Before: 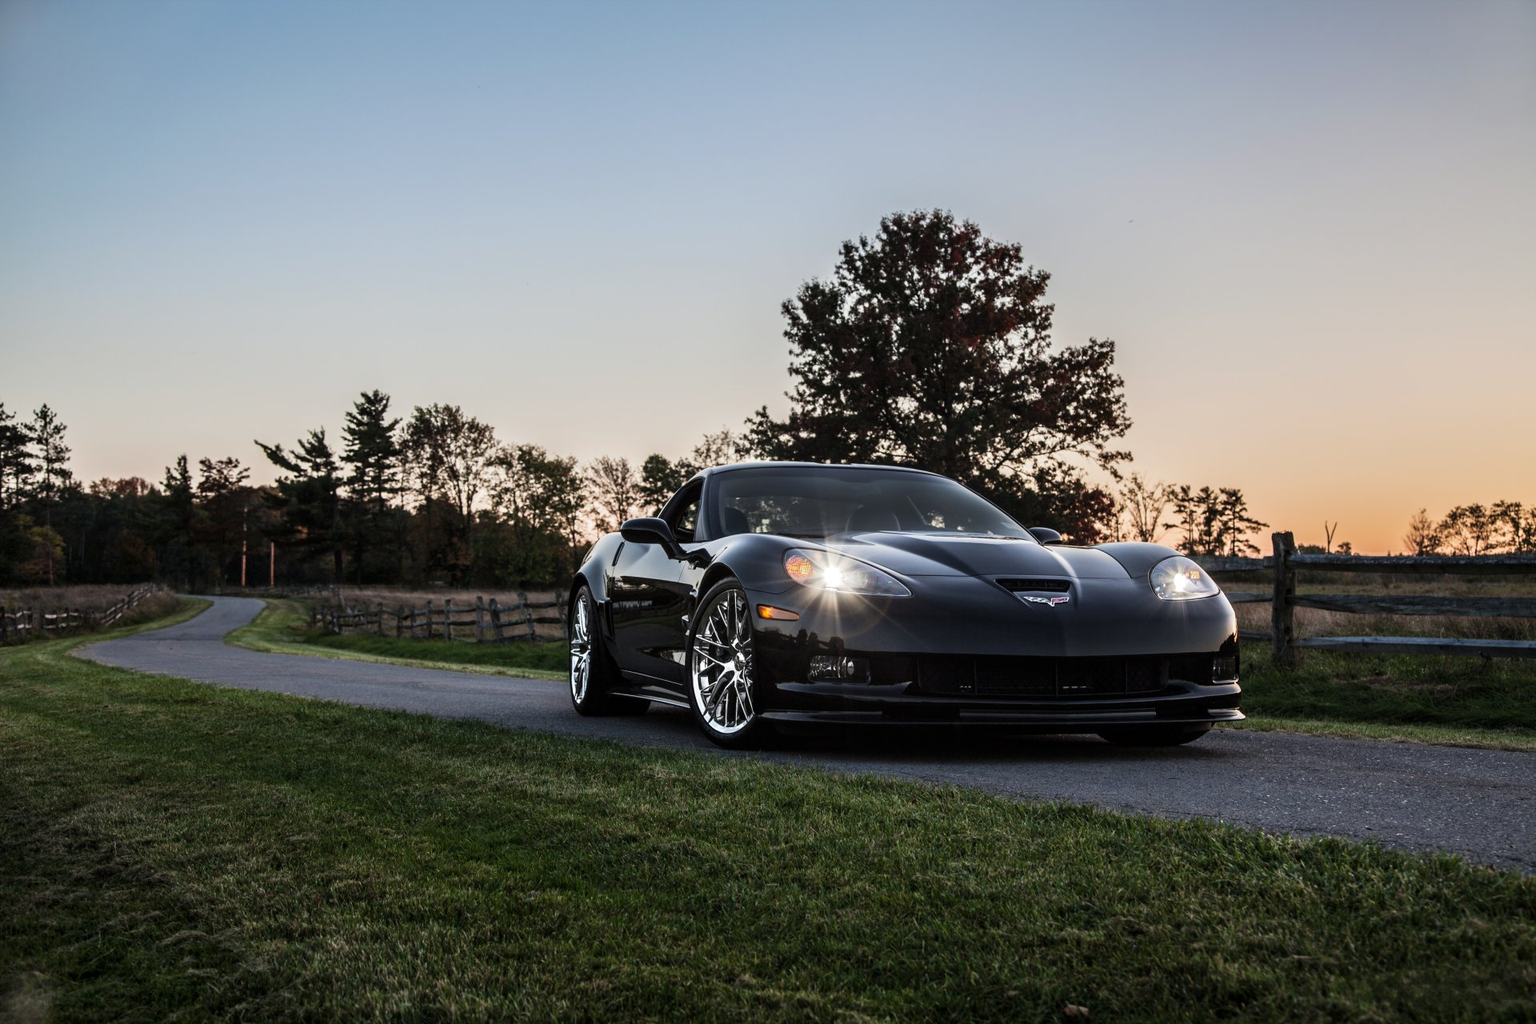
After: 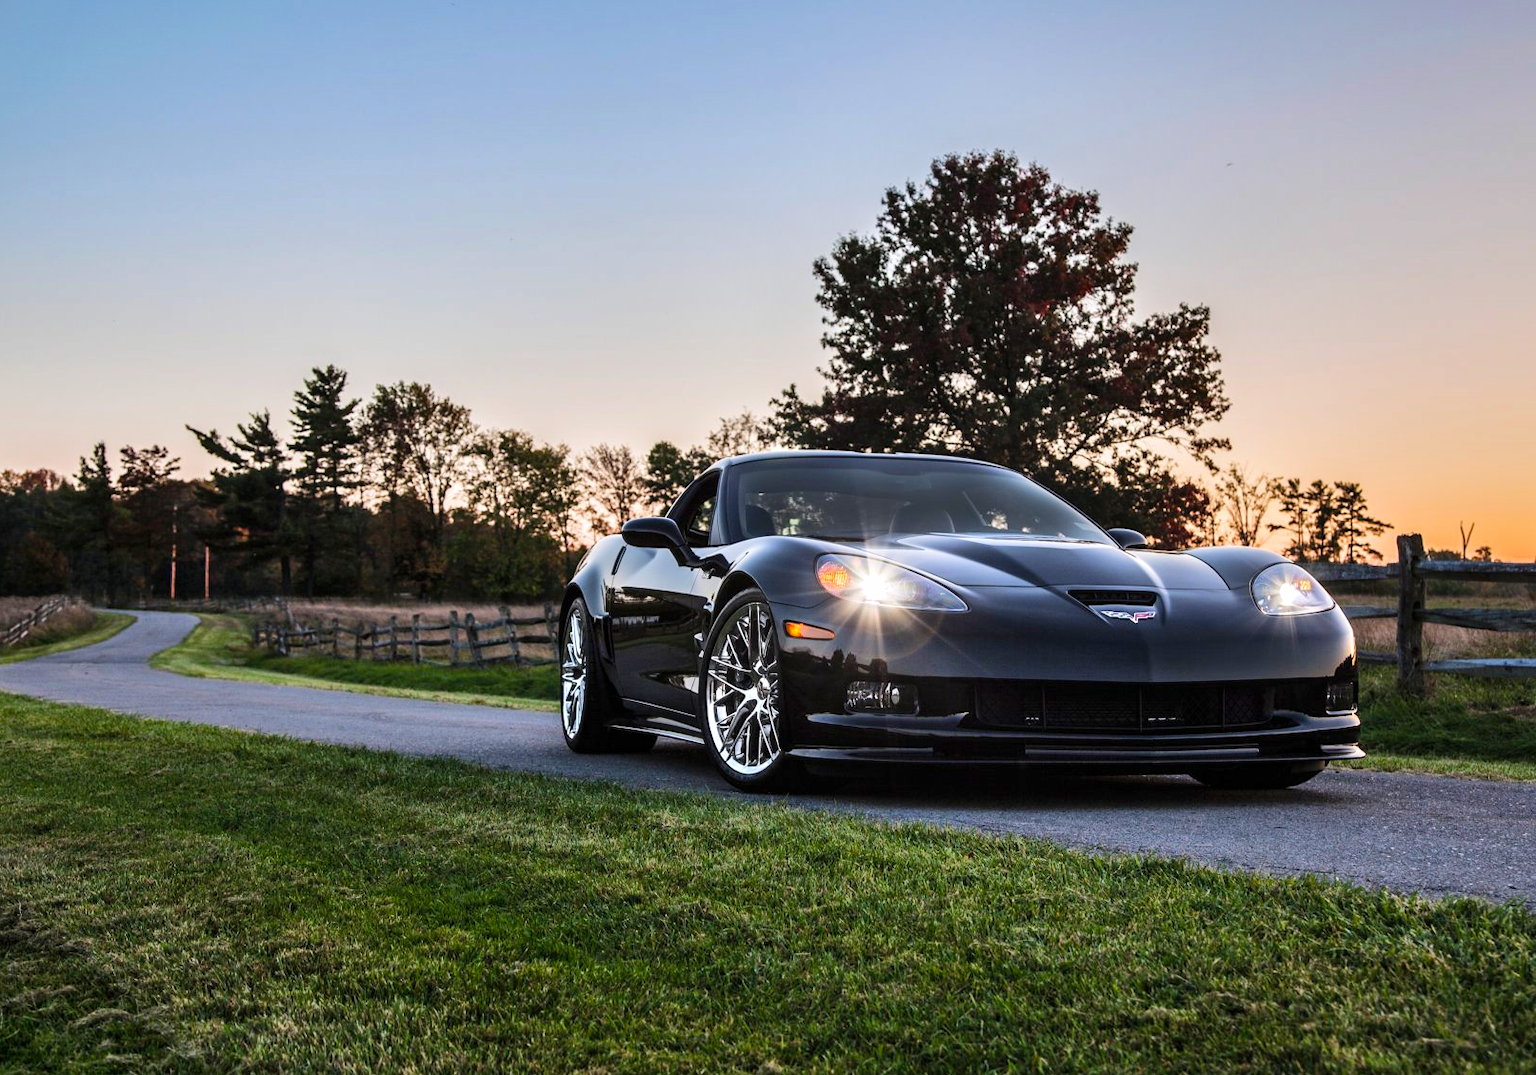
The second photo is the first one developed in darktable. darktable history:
crop: left 6.446%, top 8.188%, right 9.538%, bottom 3.548%
shadows and highlights: low approximation 0.01, soften with gaussian
color balance rgb: perceptual saturation grading › global saturation 25%, perceptual brilliance grading › mid-tones 10%, perceptual brilliance grading › shadows 15%, global vibrance 20%
white balance: red 1.004, blue 1.024
levels: levels [0, 0.476, 0.951]
